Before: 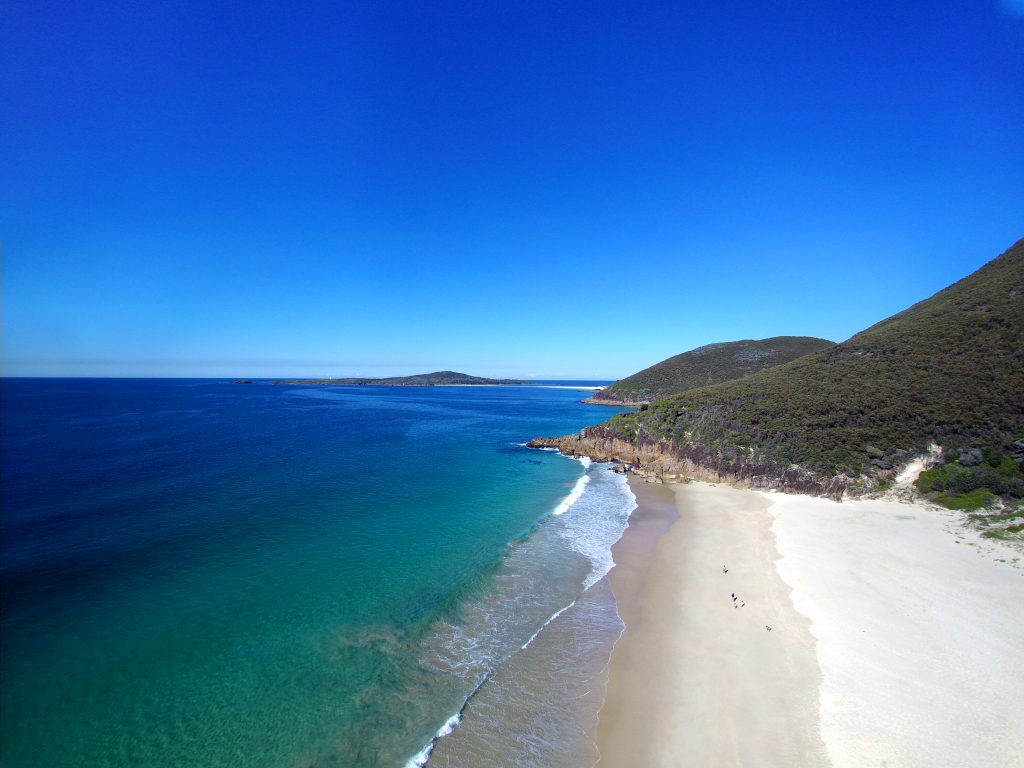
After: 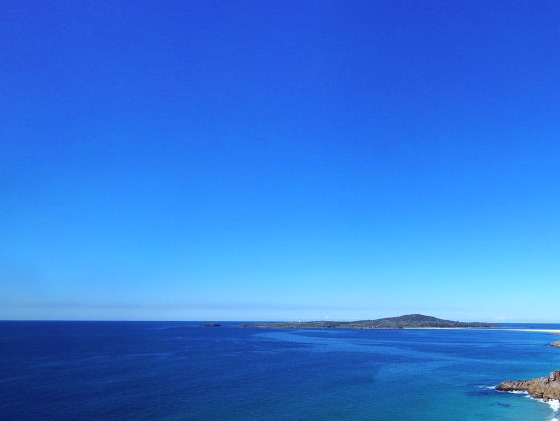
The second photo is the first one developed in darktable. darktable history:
contrast brightness saturation: contrast 0.05, brightness 0.06, saturation 0.01
crop and rotate: left 3.047%, top 7.509%, right 42.236%, bottom 37.598%
